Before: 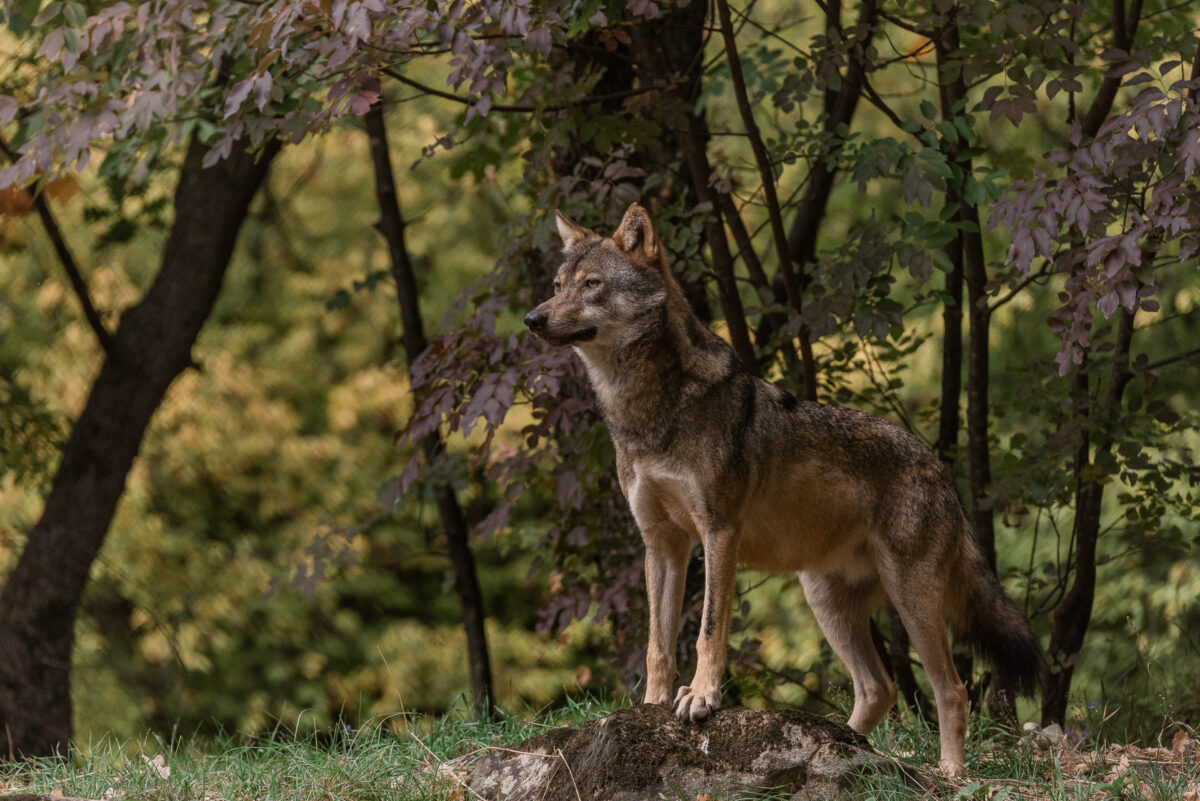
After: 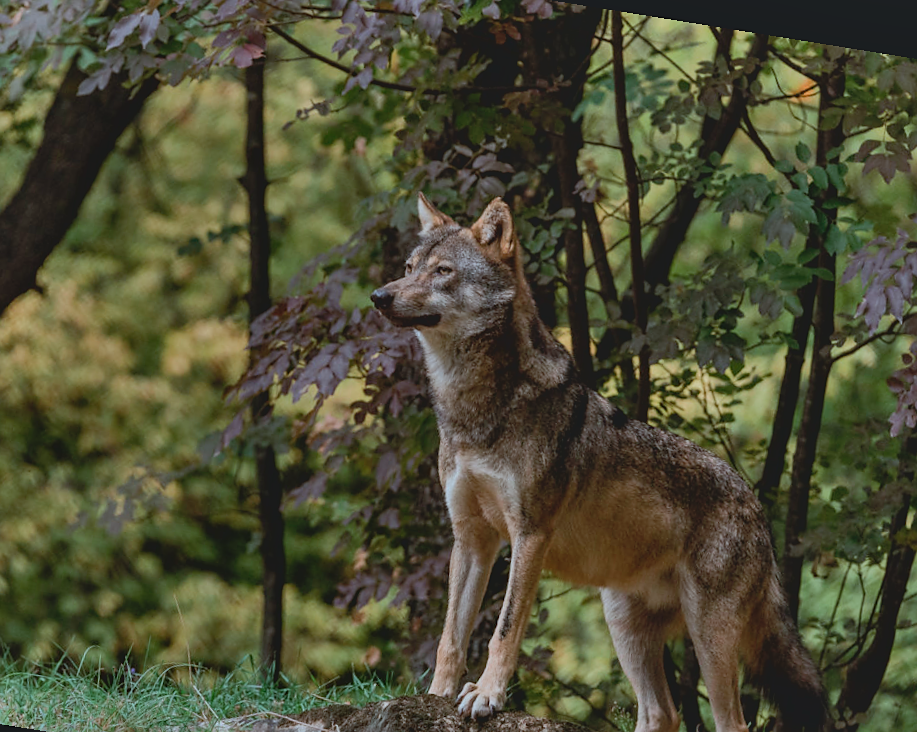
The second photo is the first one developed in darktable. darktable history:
rotate and perspective: rotation 9.12°, automatic cropping off
crop and rotate: left 17.046%, top 10.659%, right 12.989%, bottom 14.553%
sharpen: radius 1.458, amount 0.398, threshold 1.271
lowpass: radius 0.1, contrast 0.85, saturation 1.1, unbound 0
color correction: highlights a* -10.69, highlights b* -19.19
exposure: black level correction 0.006, exposure -0.226 EV, compensate highlight preservation false
shadows and highlights: low approximation 0.01, soften with gaussian
